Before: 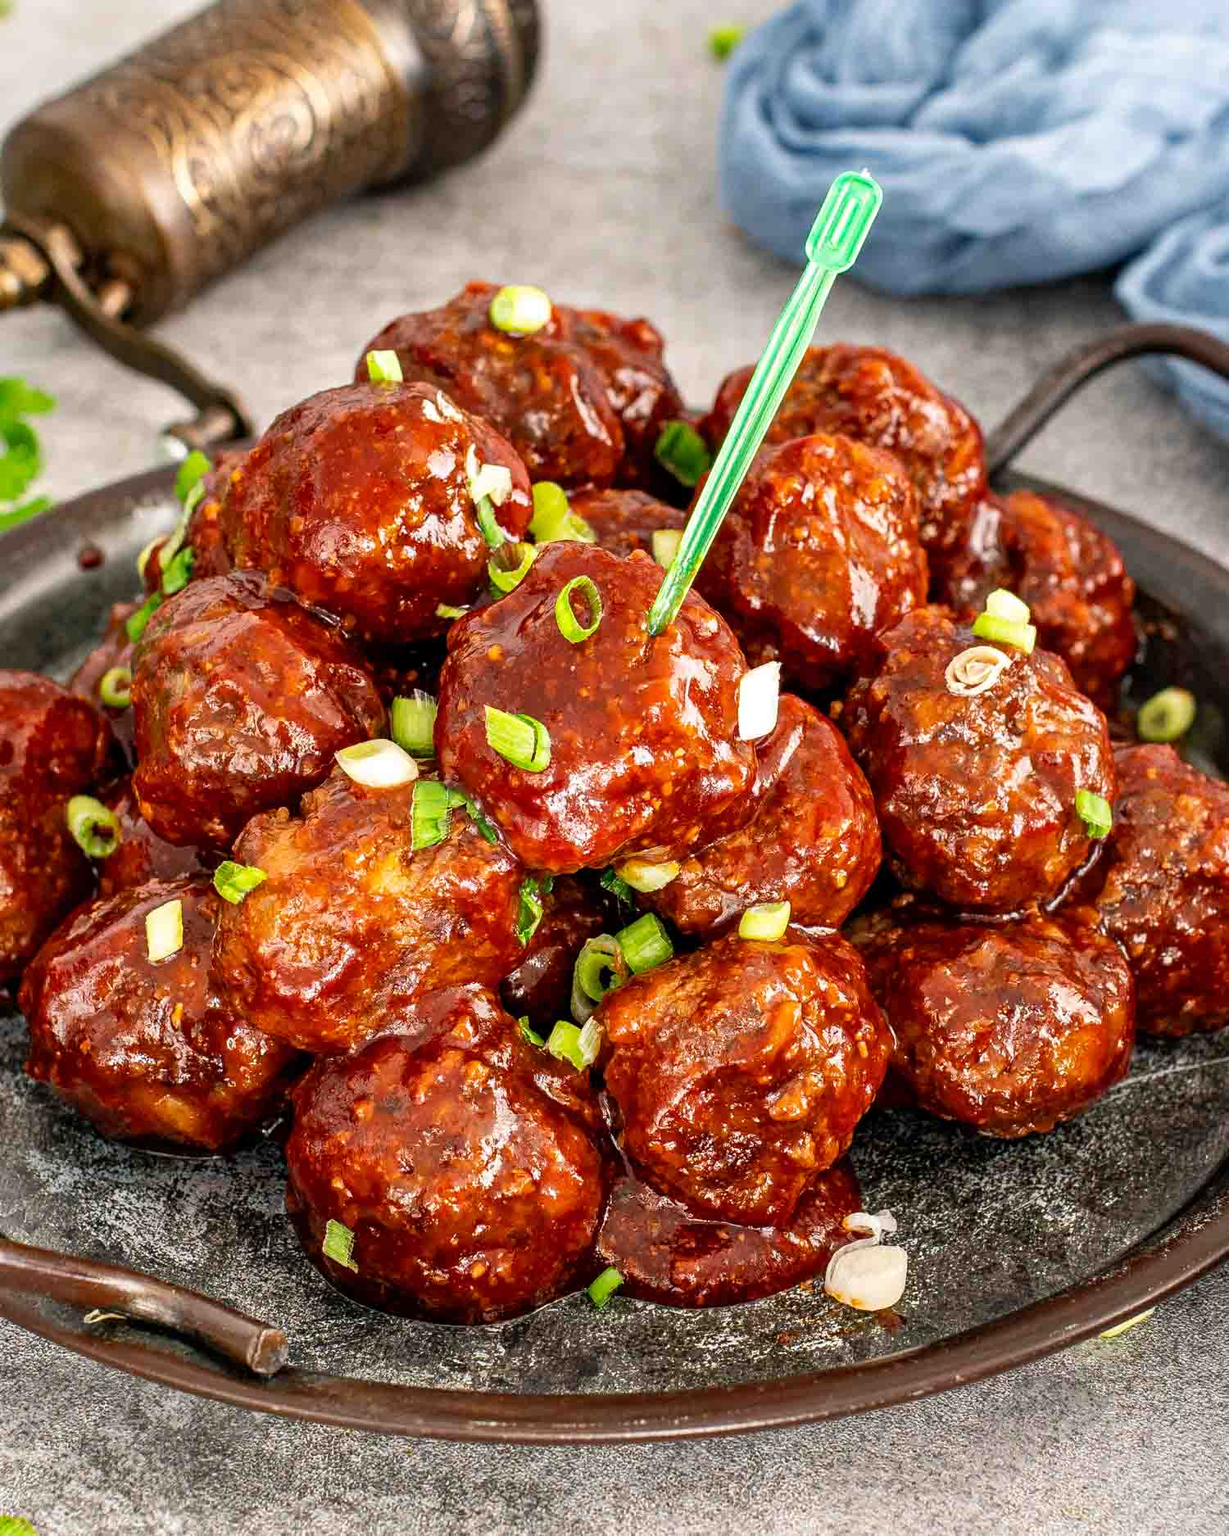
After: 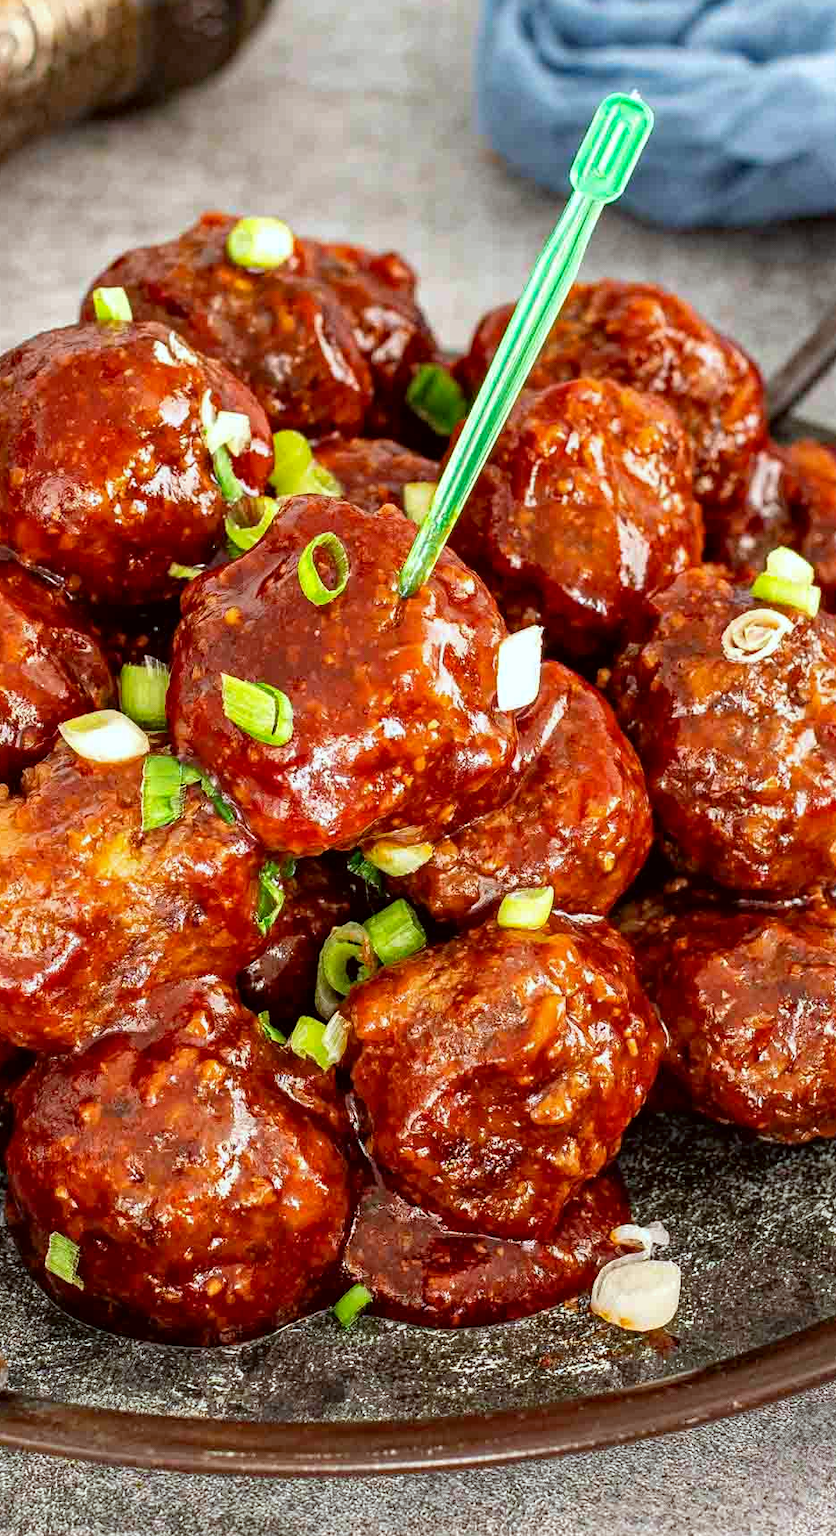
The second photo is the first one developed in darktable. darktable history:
haze removal: compatibility mode true, adaptive false
color correction: highlights a* -4.93, highlights b* -3.44, shadows a* 3.93, shadows b* 4.06
crop and rotate: left 22.871%, top 5.622%, right 14.473%, bottom 2.339%
